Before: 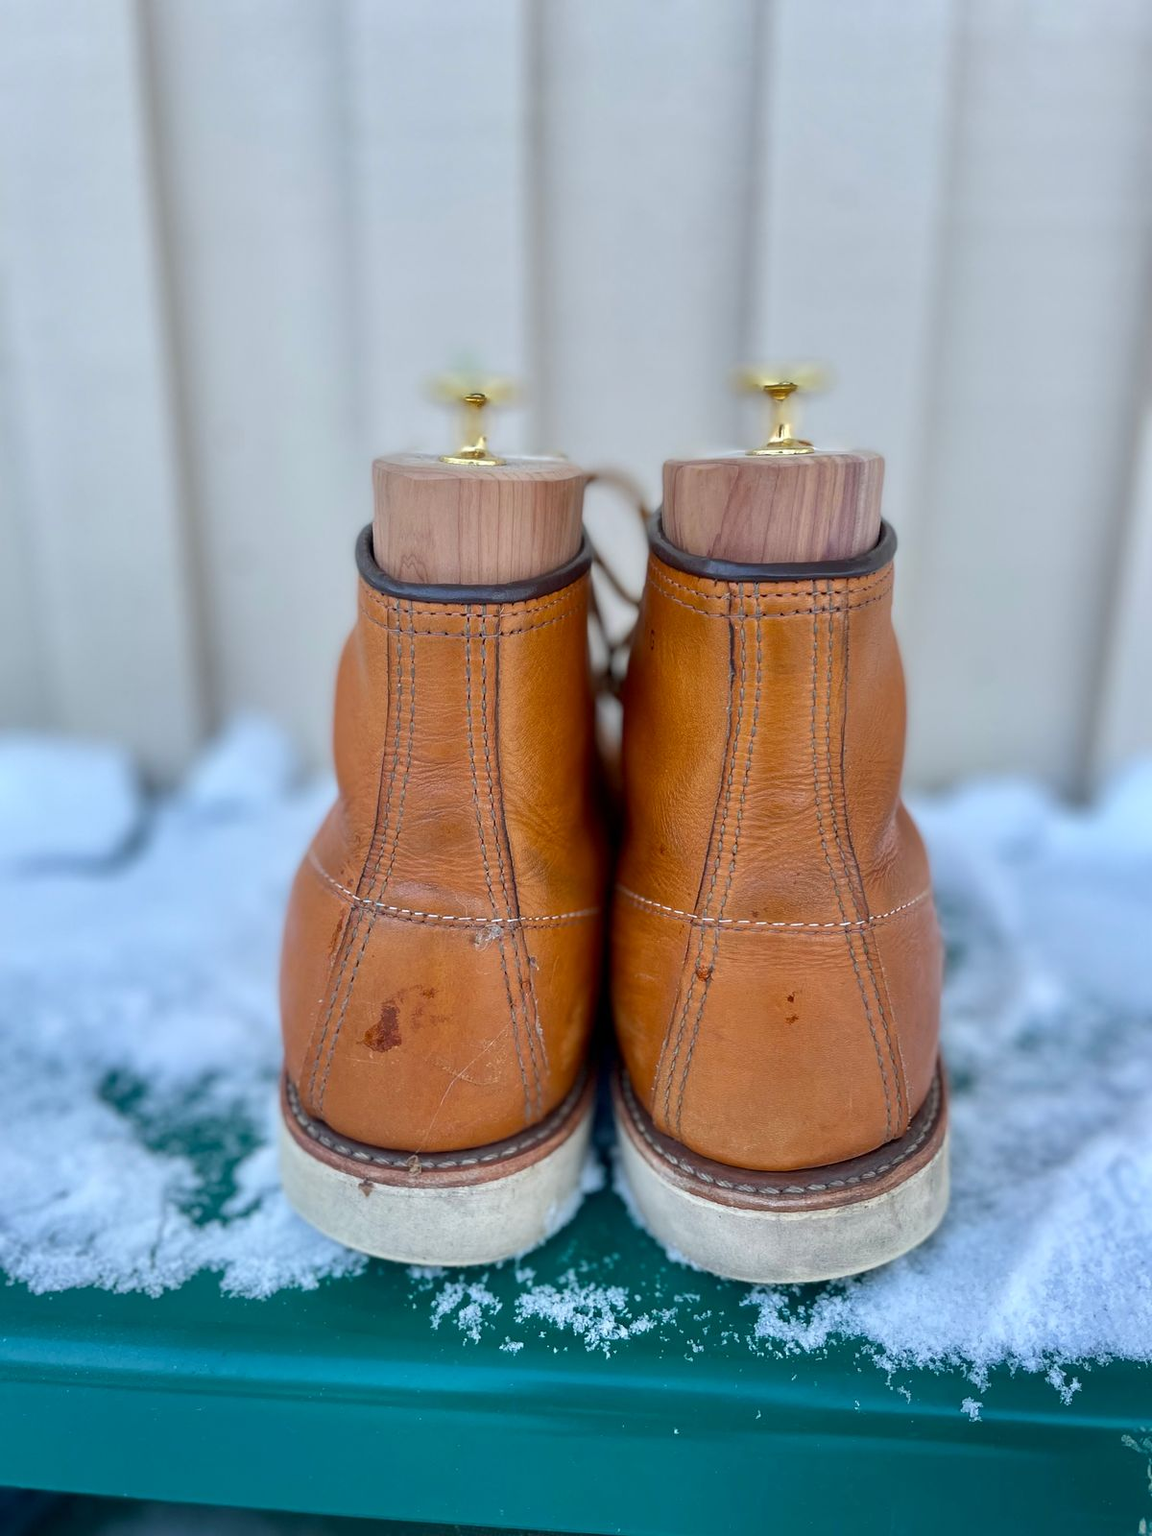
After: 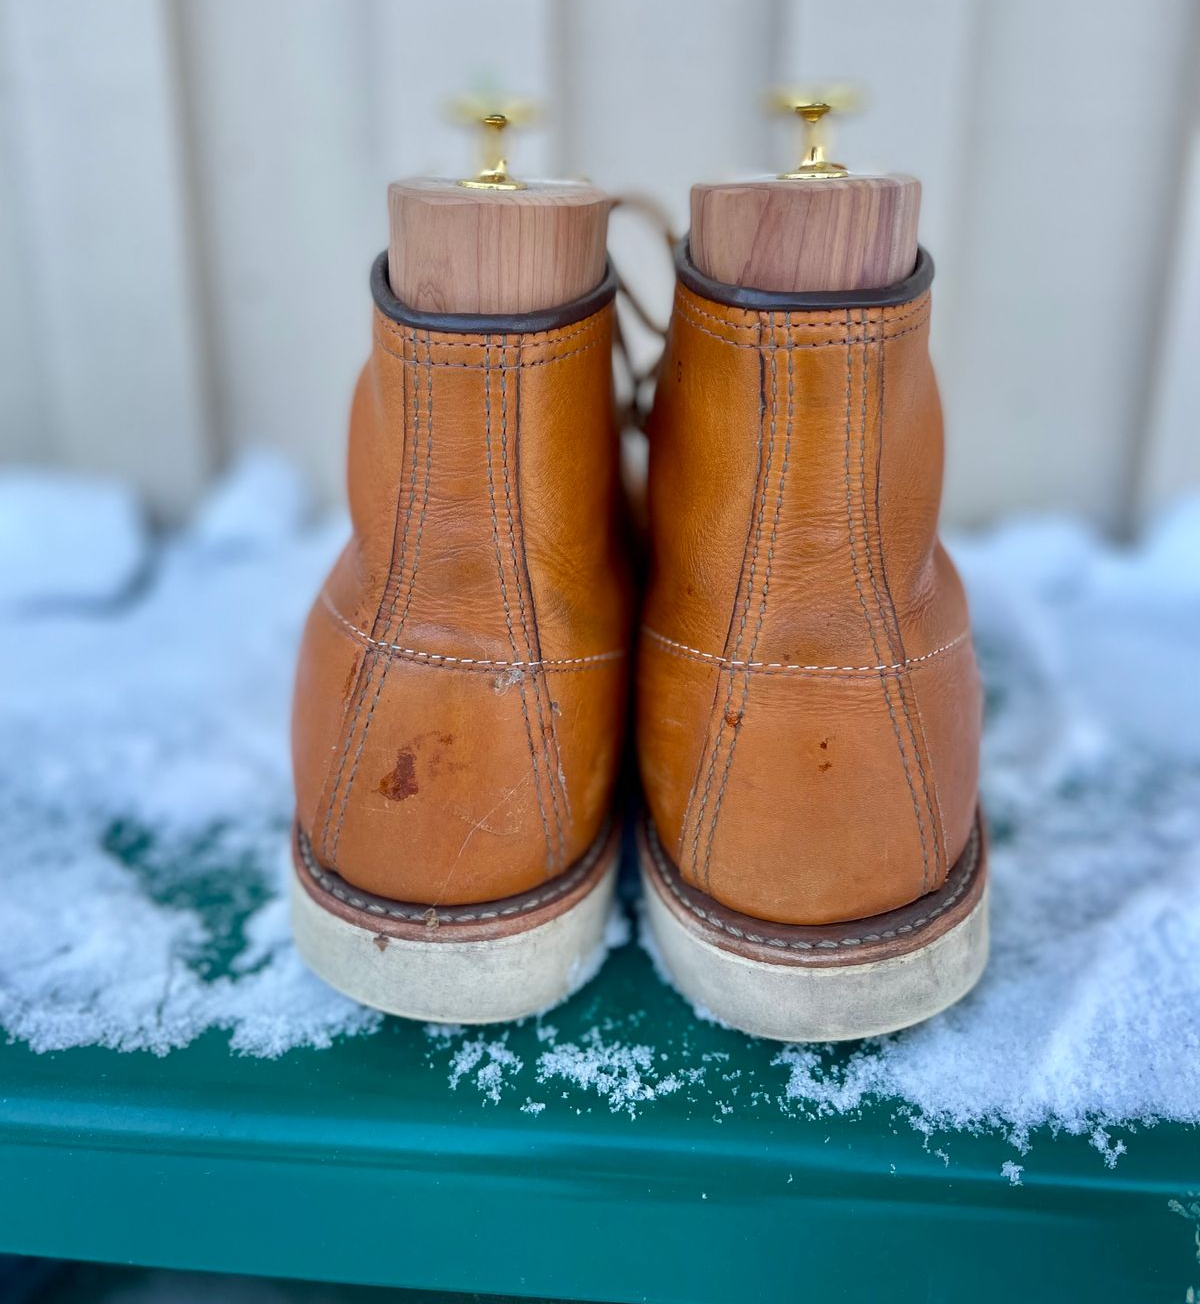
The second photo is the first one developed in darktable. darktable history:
crop and rotate: top 18.472%
